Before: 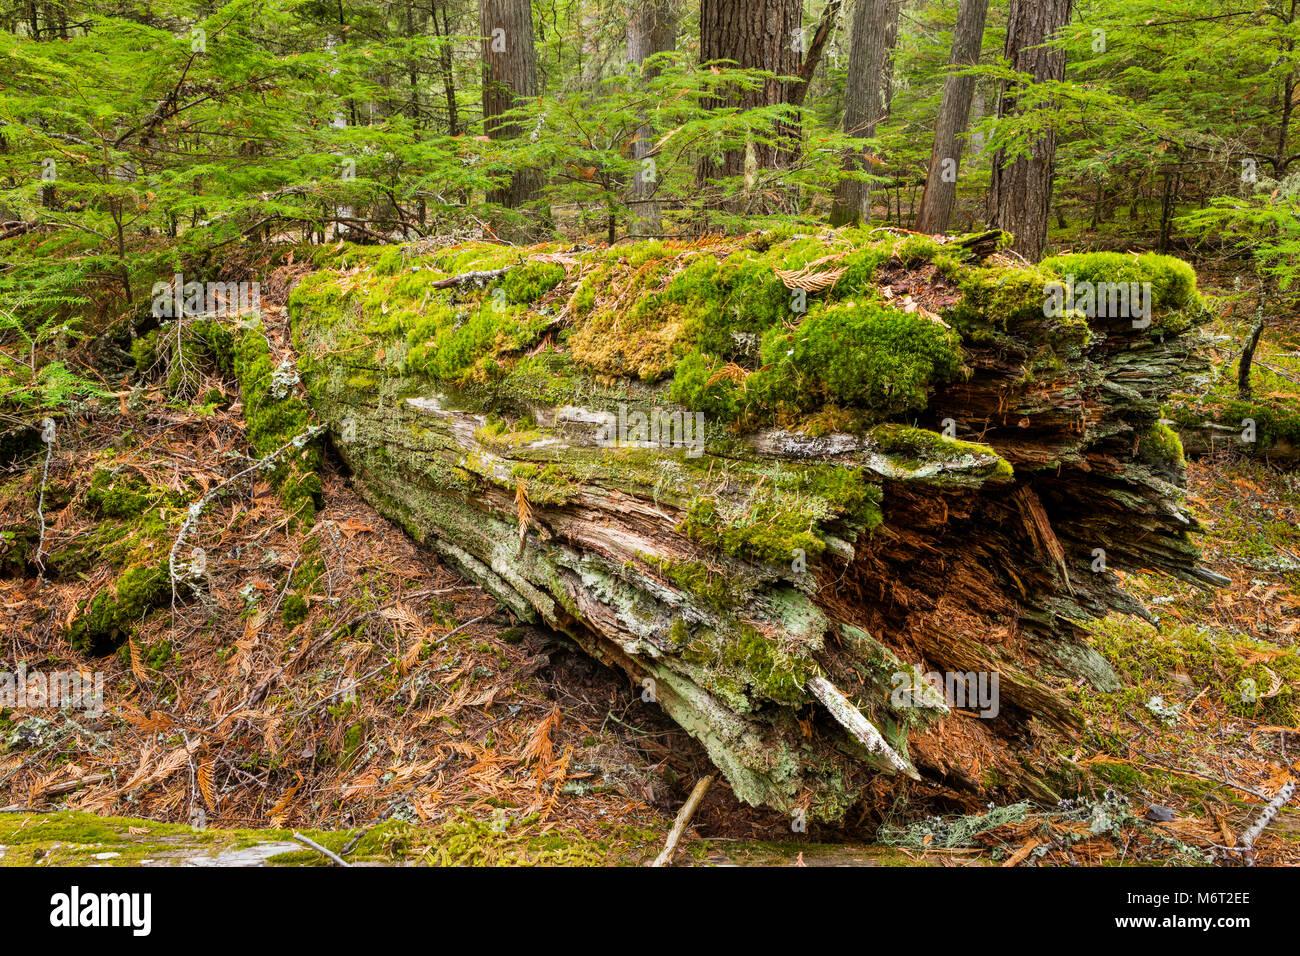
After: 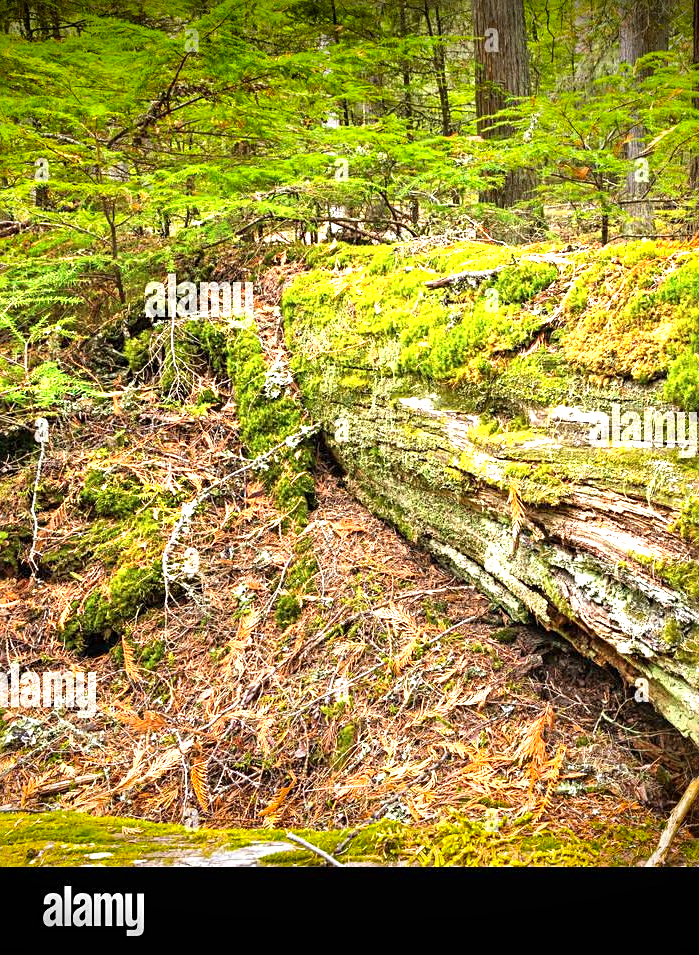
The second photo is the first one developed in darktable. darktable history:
sharpen: radius 2.529, amount 0.323
exposure: black level correction 0, exposure 1.2 EV, compensate highlight preservation false
vignetting: fall-off start 98.29%, fall-off radius 100%, brightness -1, saturation 0.5, width/height ratio 1.428
crop: left 0.587%, right 45.588%, bottom 0.086%
